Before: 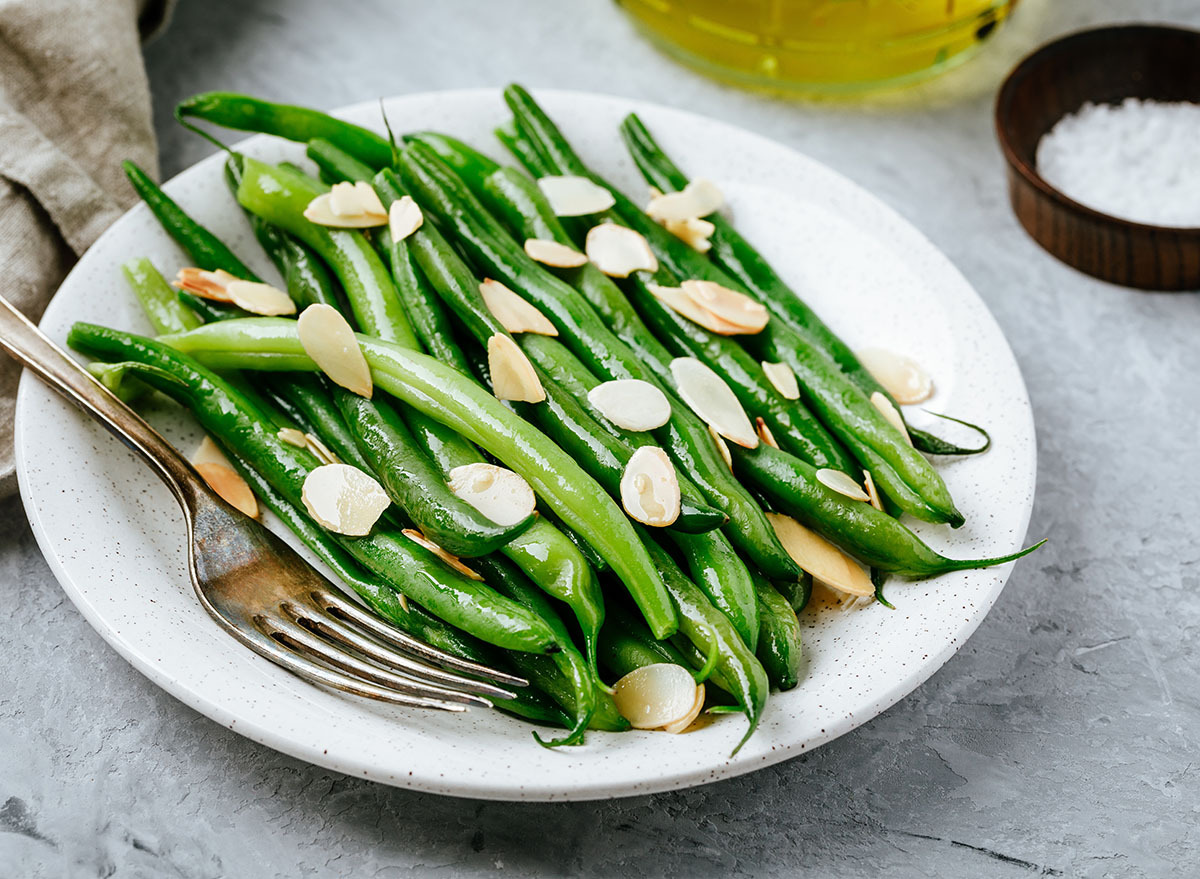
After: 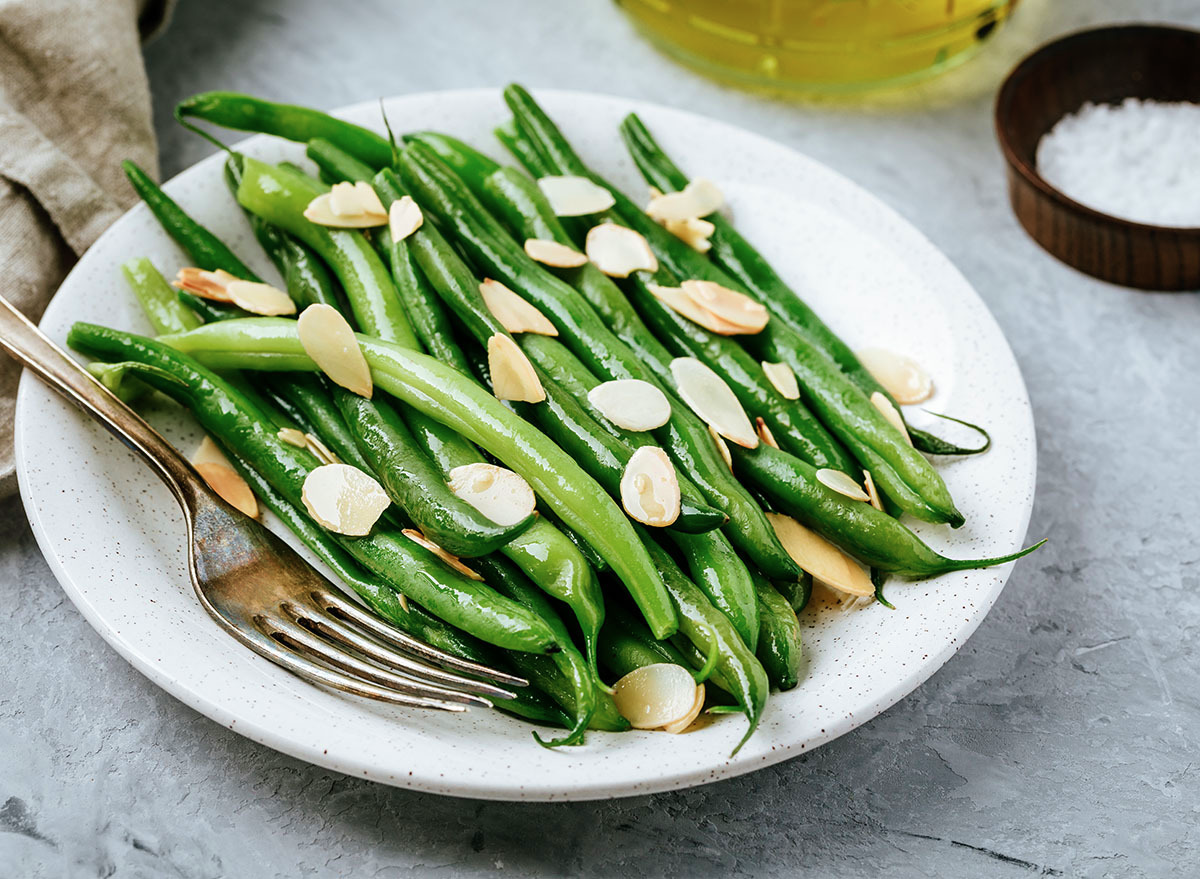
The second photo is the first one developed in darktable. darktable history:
velvia: strength 28.63%
contrast brightness saturation: saturation -0.094
